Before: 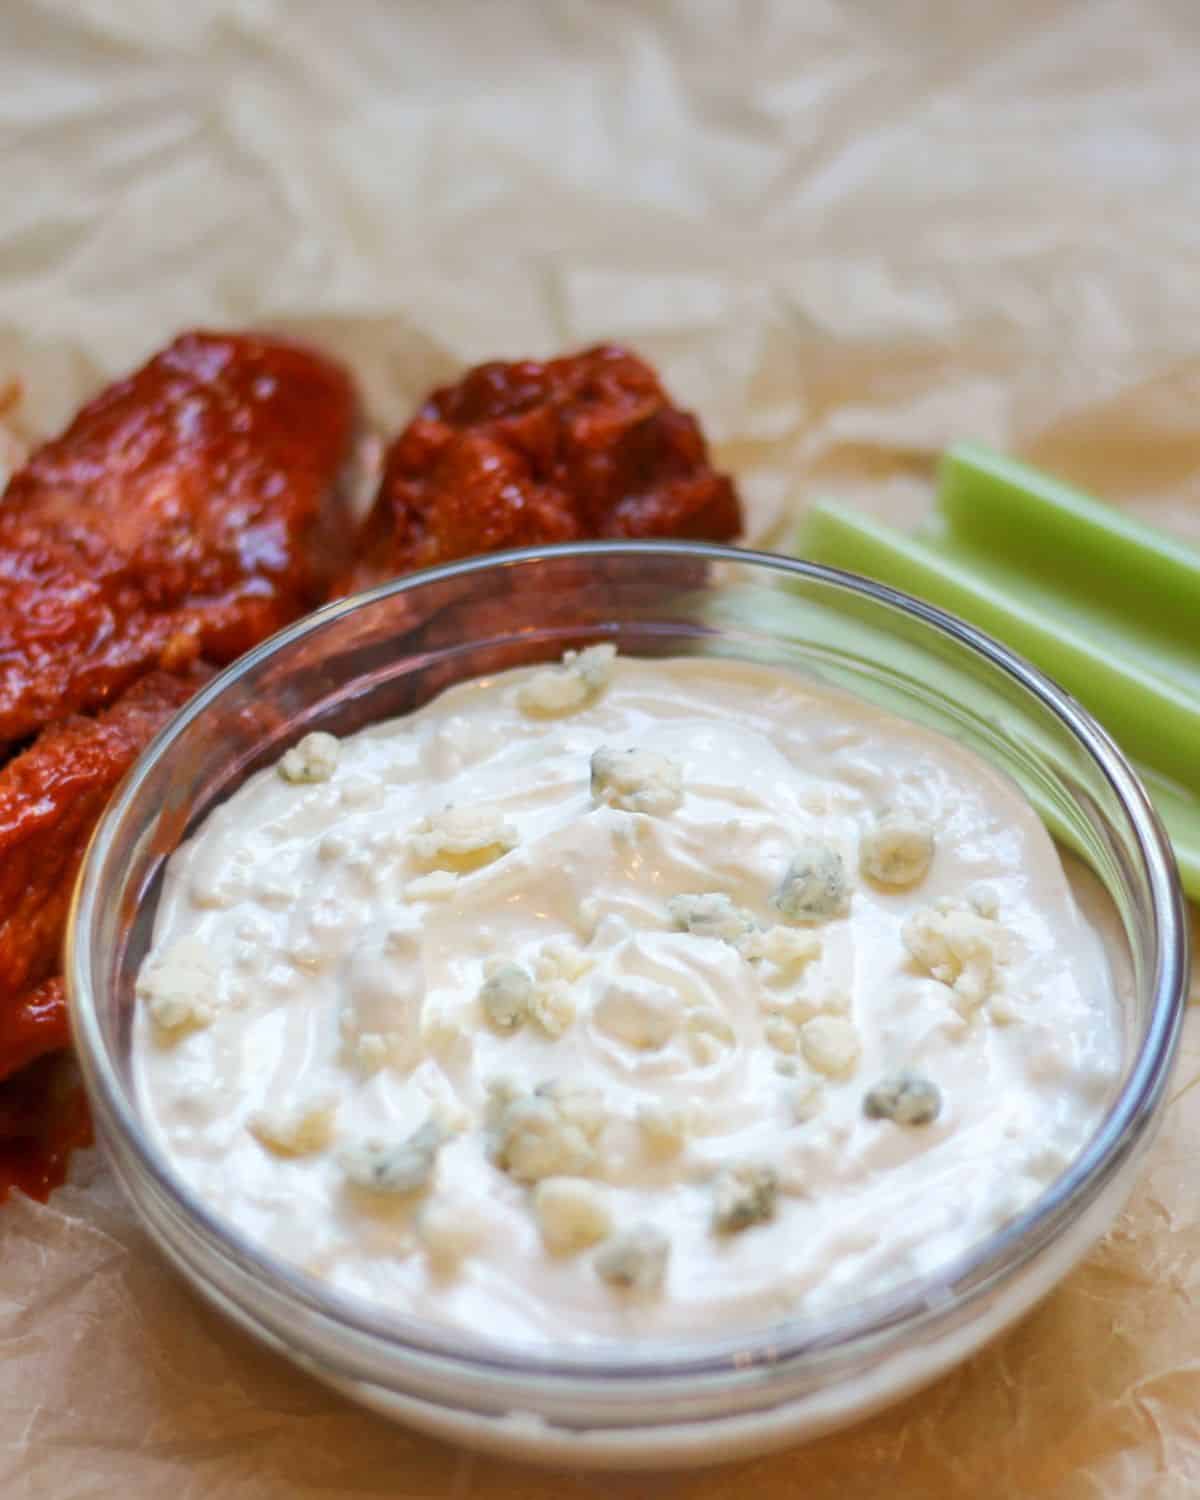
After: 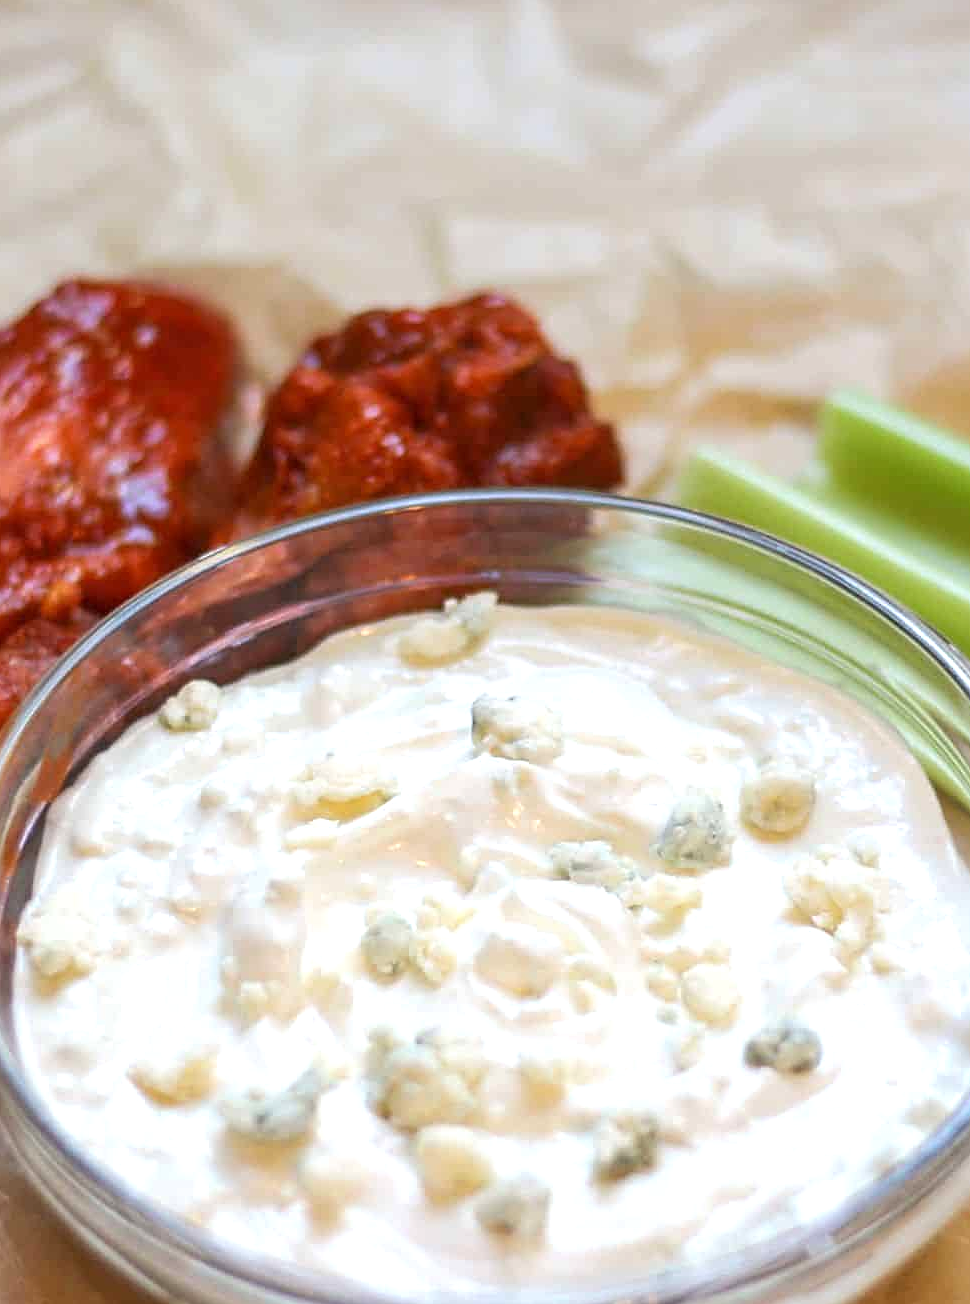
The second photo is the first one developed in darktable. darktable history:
crop: left 9.929%, top 3.475%, right 9.188%, bottom 9.529%
exposure: exposure 0.4 EV, compensate highlight preservation false
sharpen: on, module defaults
